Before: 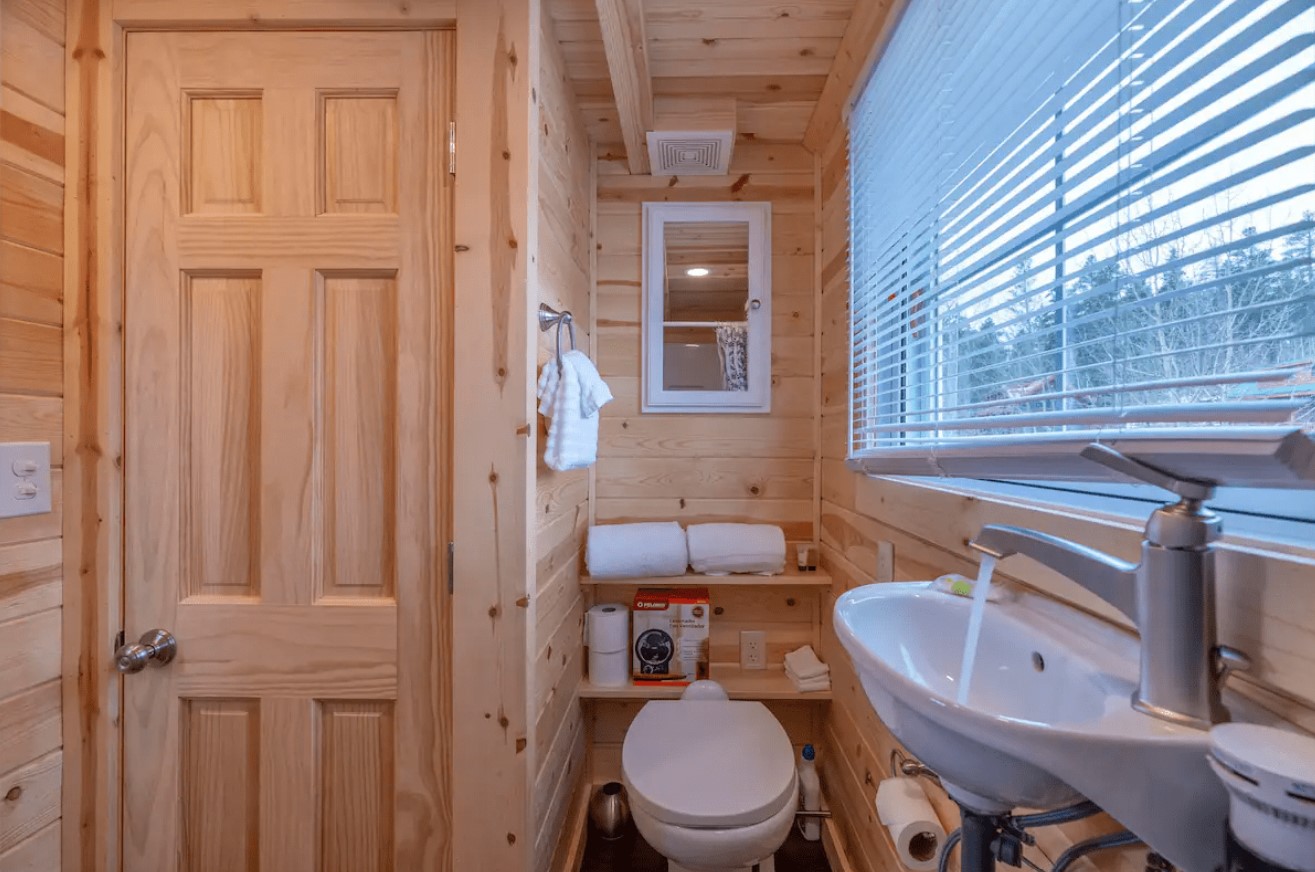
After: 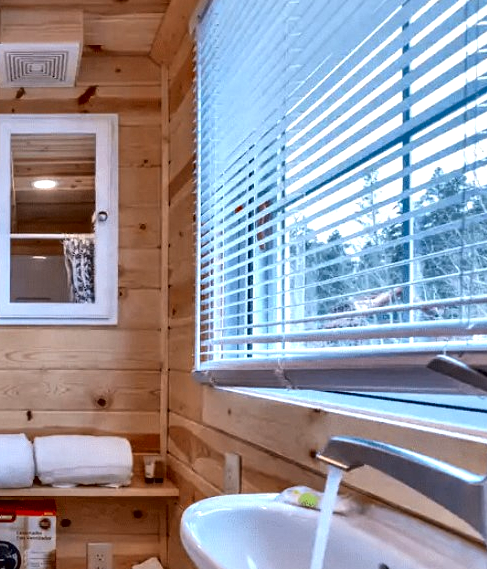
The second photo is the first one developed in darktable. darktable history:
local contrast: mode bilateral grid, contrast 99, coarseness 100, detail 165%, midtone range 0.2
crop and rotate: left 49.732%, top 10.119%, right 13.202%, bottom 24.524%
exposure: exposure 0.207 EV, compensate exposure bias true, compensate highlight preservation false
contrast equalizer: octaves 7, y [[0.6 ×6], [0.55 ×6], [0 ×6], [0 ×6], [0 ×6]]
